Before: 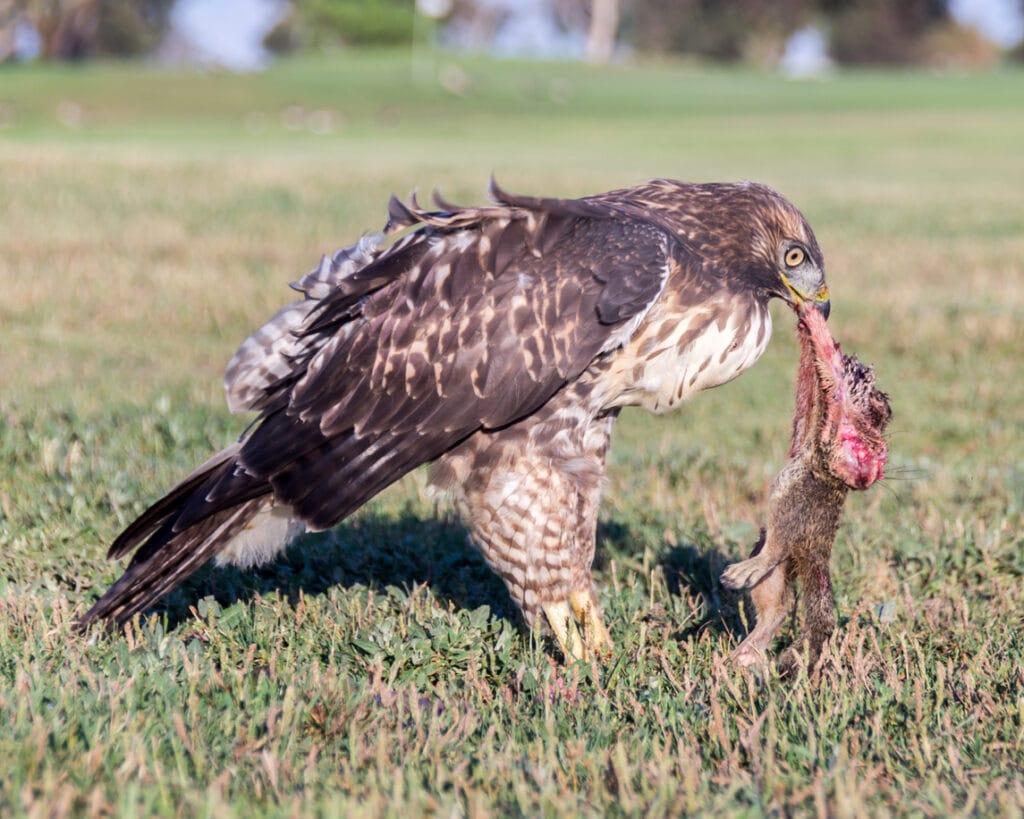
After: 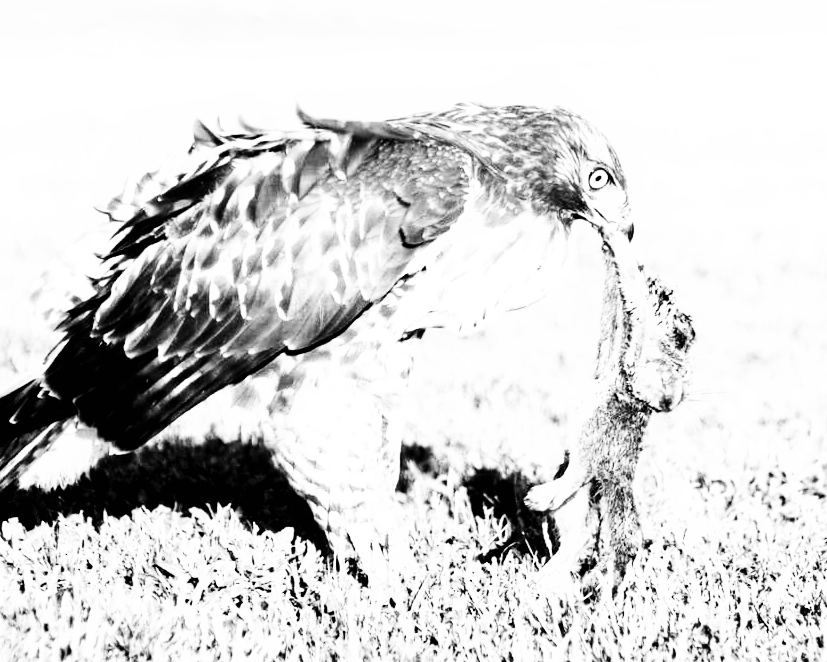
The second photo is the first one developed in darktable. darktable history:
white balance: red 0.984, blue 1.059
crop: left 19.159%, top 9.58%, bottom 9.58%
vibrance: vibrance 14%
monochrome: on, module defaults
base curve: curves: ch0 [(0, 0.003) (0.001, 0.002) (0.006, 0.004) (0.02, 0.022) (0.048, 0.086) (0.094, 0.234) (0.162, 0.431) (0.258, 0.629) (0.385, 0.8) (0.548, 0.918) (0.751, 0.988) (1, 1)], preserve colors none
color balance: contrast -0.5%
tone curve: curves: ch0 [(0, 0) (0.003, 0.002) (0.011, 0.002) (0.025, 0.002) (0.044, 0.002) (0.069, 0.002) (0.1, 0.003) (0.136, 0.008) (0.177, 0.03) (0.224, 0.058) (0.277, 0.139) (0.335, 0.233) (0.399, 0.363) (0.468, 0.506) (0.543, 0.649) (0.623, 0.781) (0.709, 0.88) (0.801, 0.956) (0.898, 0.994) (1, 1)], preserve colors none
